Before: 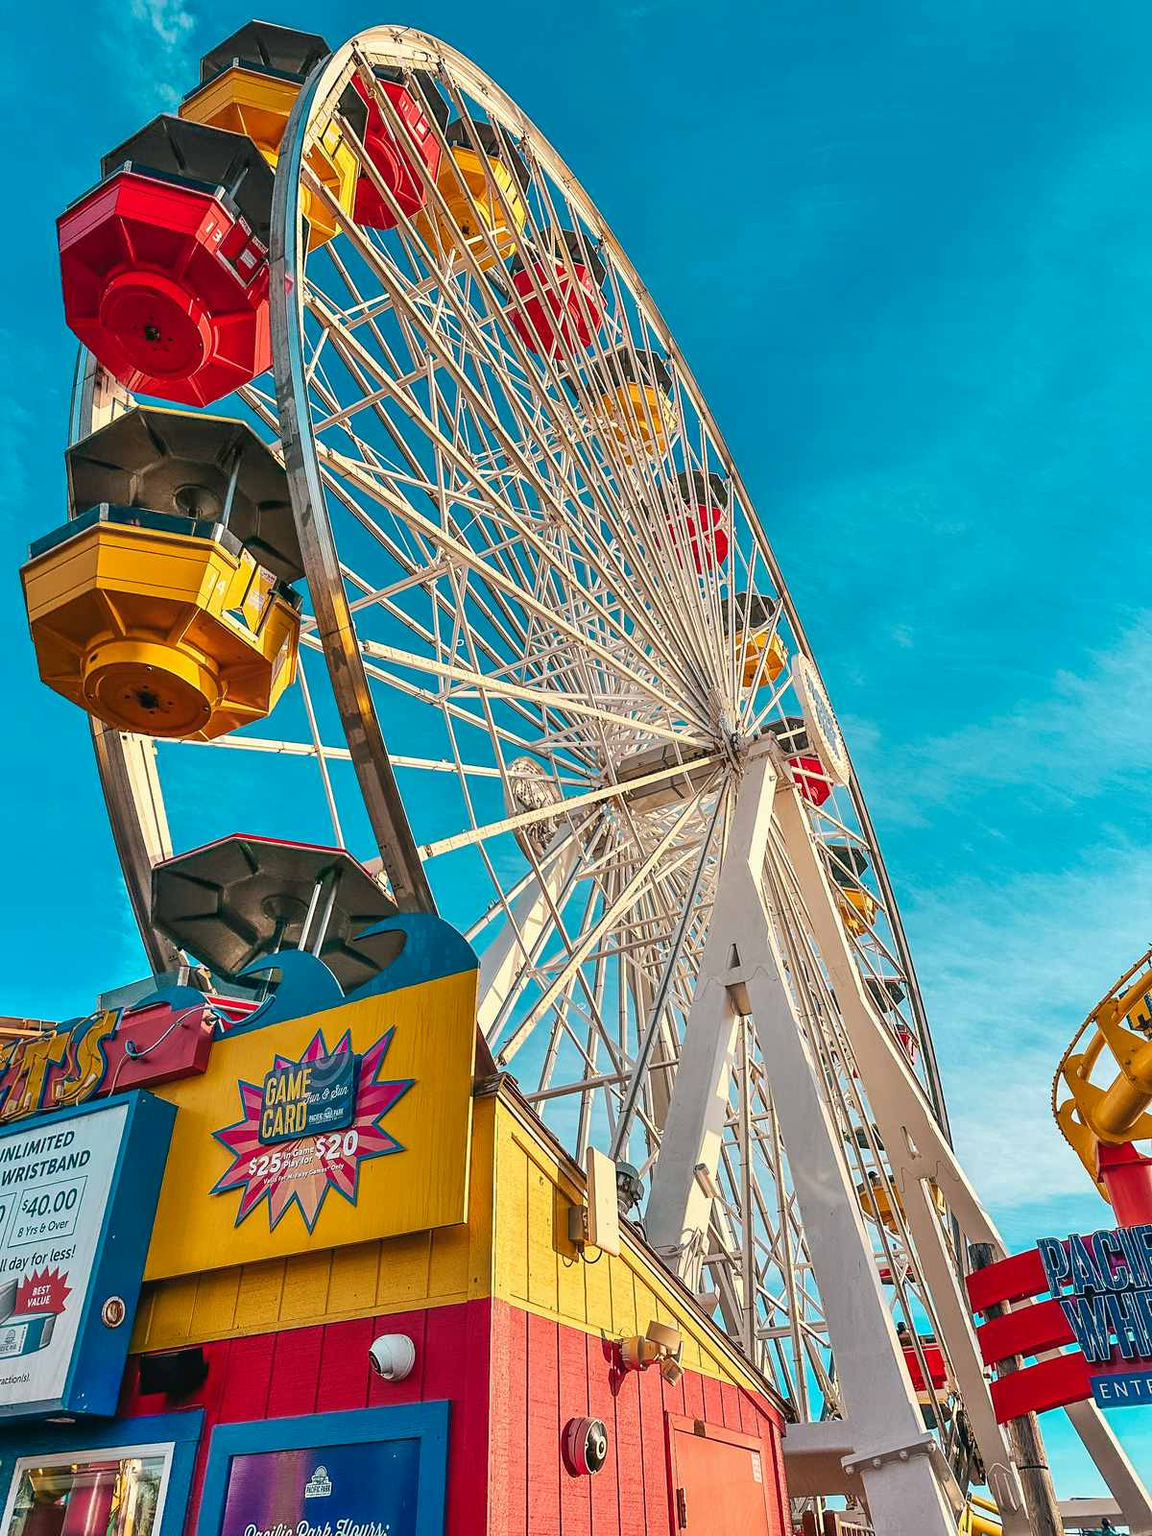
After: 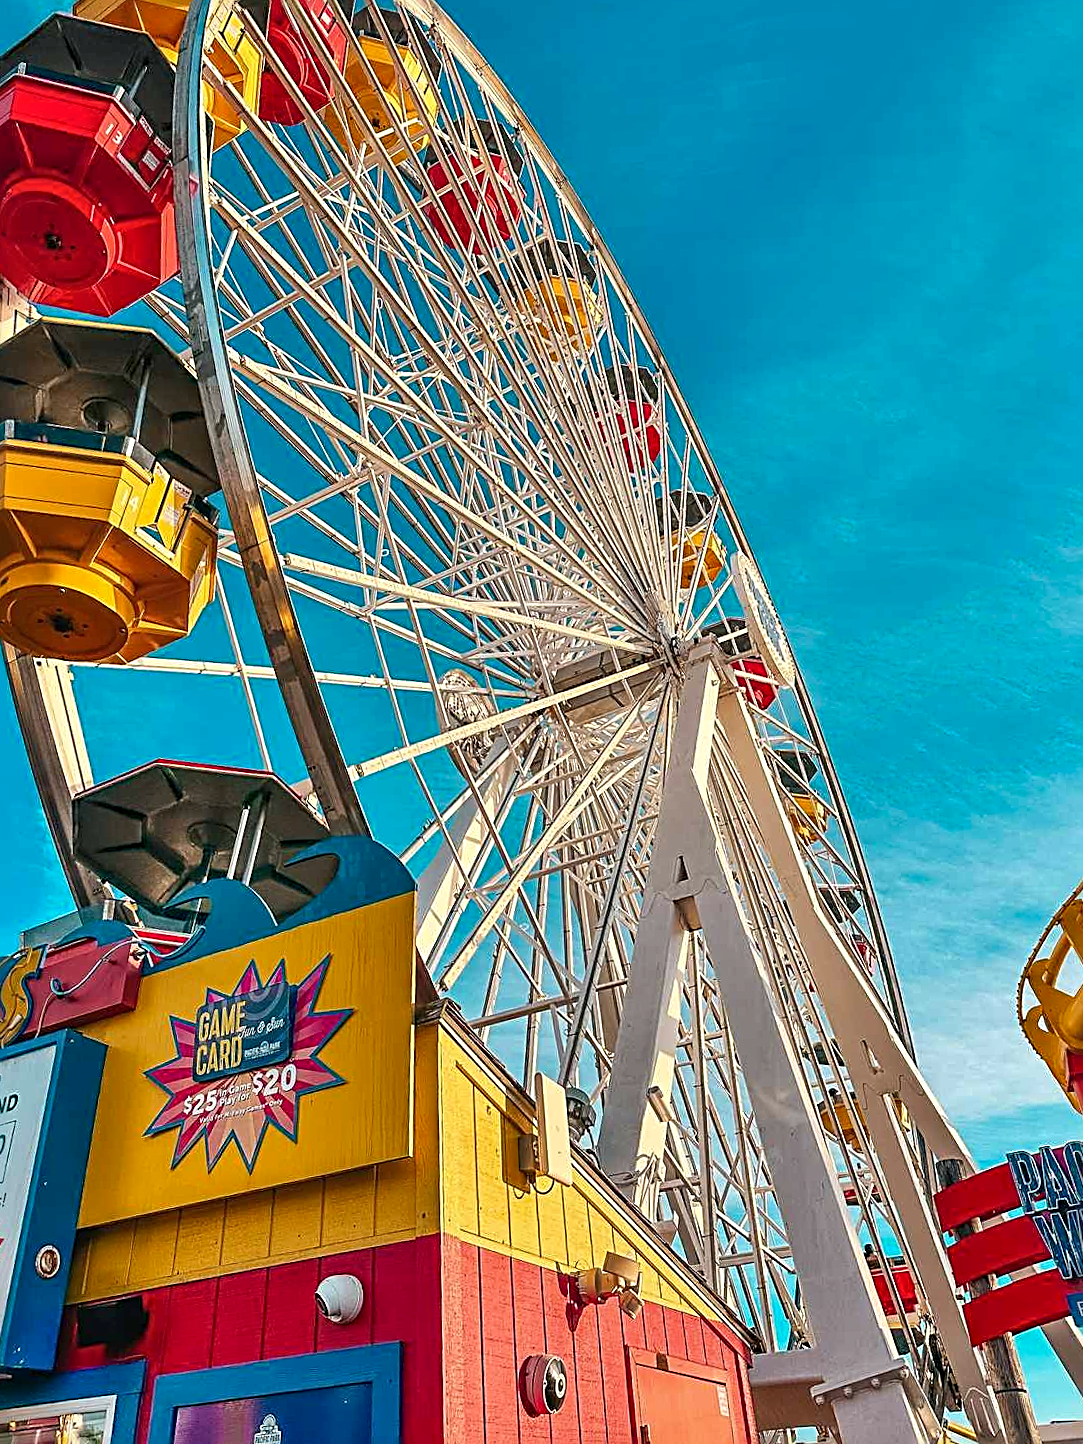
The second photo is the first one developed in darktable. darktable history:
crop and rotate: angle 1.96°, left 5.673%, top 5.673%
haze removal: compatibility mode true, adaptive false
shadows and highlights: shadows color adjustment 97.66%, soften with gaussian
sharpen: radius 2.531, amount 0.628
